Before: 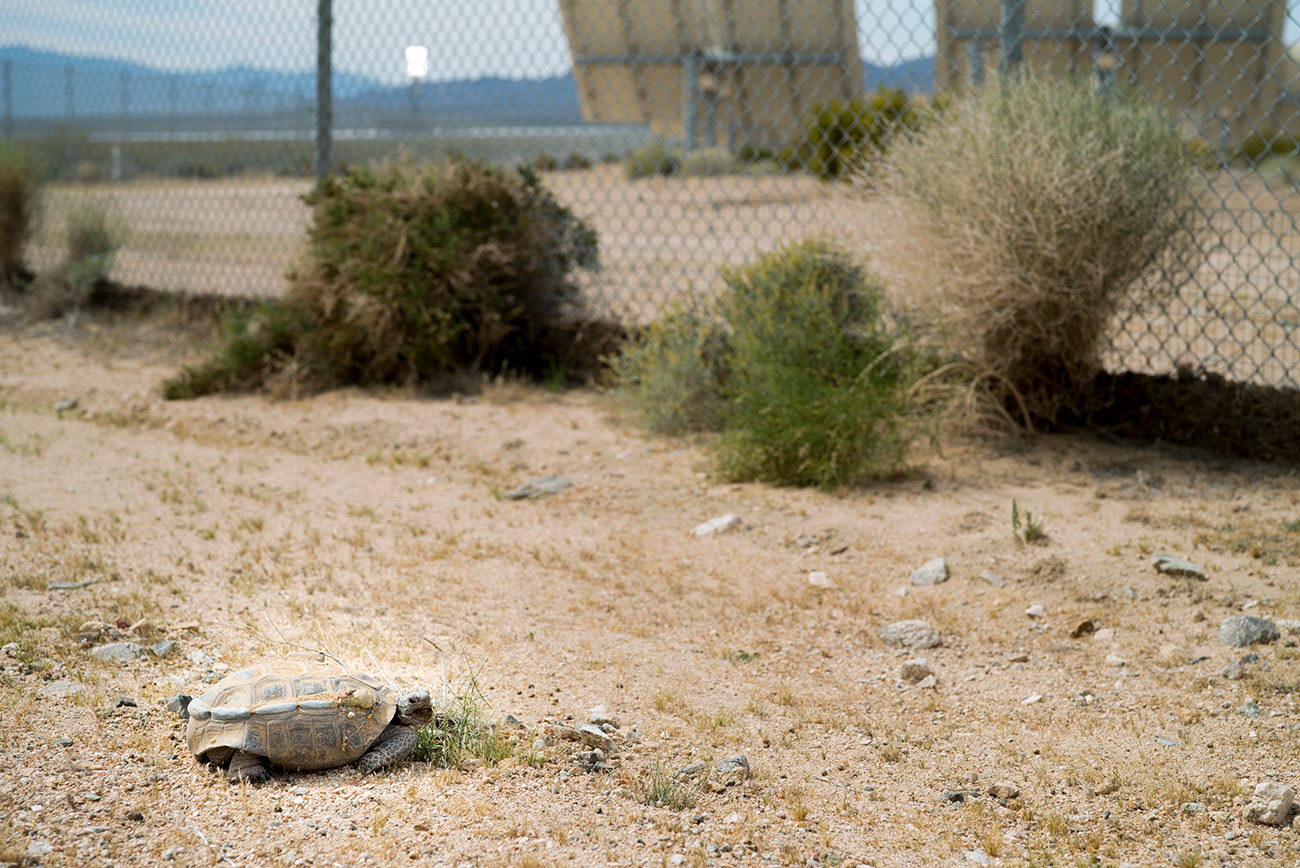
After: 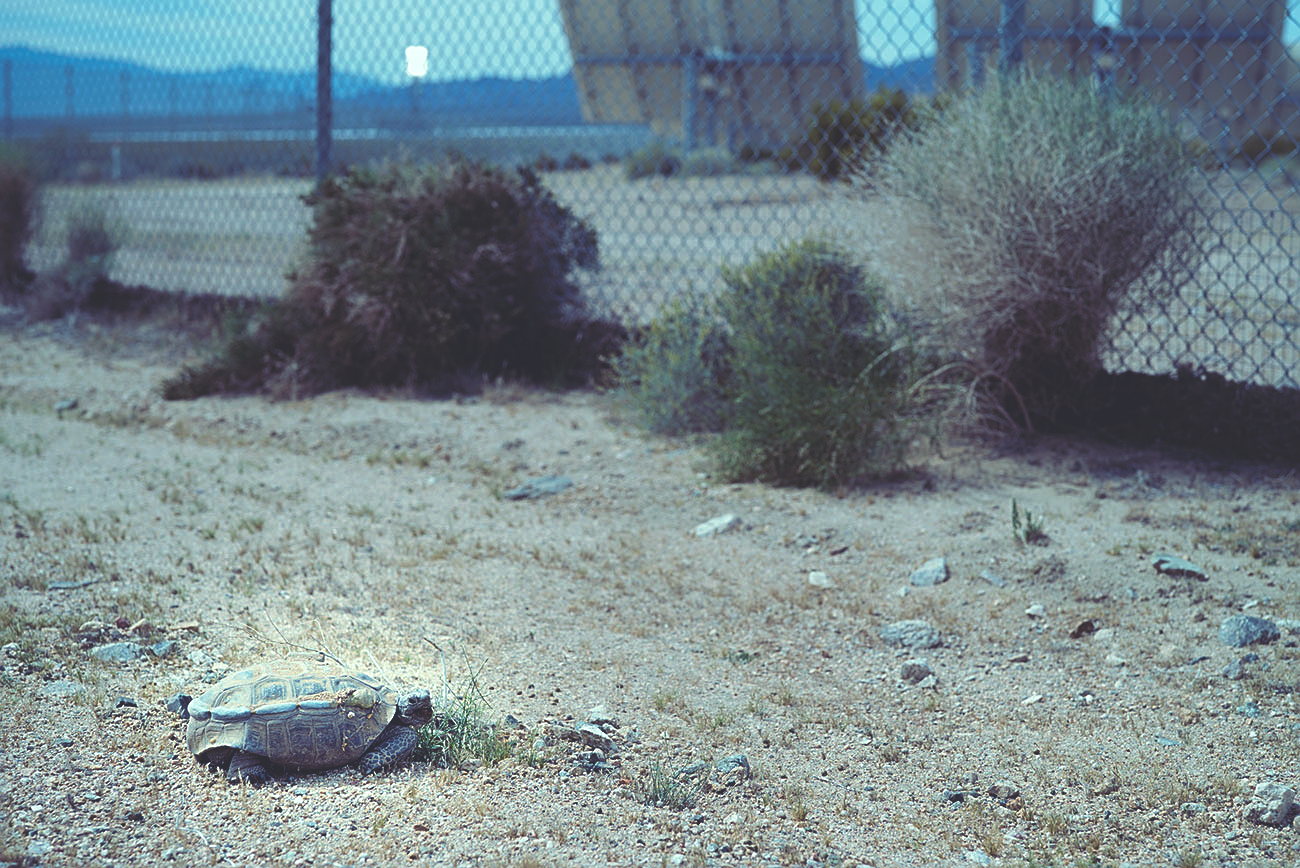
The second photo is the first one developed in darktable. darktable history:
rgb curve: curves: ch0 [(0, 0.186) (0.314, 0.284) (0.576, 0.466) (0.805, 0.691) (0.936, 0.886)]; ch1 [(0, 0.186) (0.314, 0.284) (0.581, 0.534) (0.771, 0.746) (0.936, 0.958)]; ch2 [(0, 0.216) (0.275, 0.39) (1, 1)], mode RGB, independent channels, compensate middle gray true, preserve colors none
sharpen: on, module defaults
